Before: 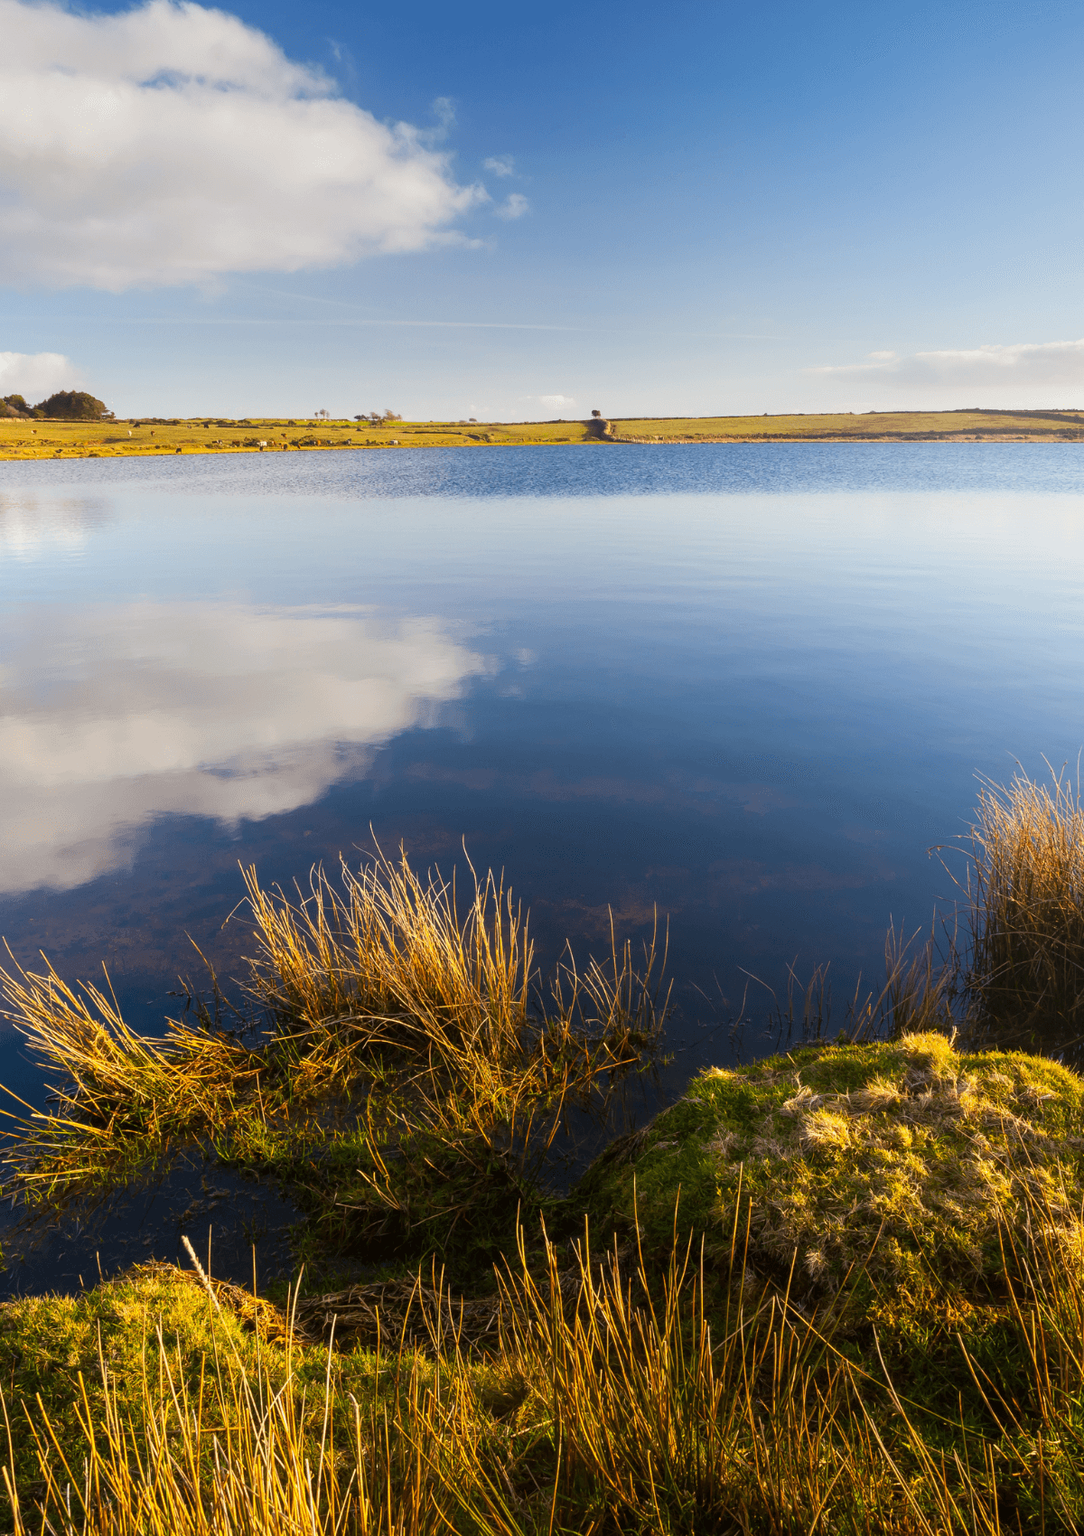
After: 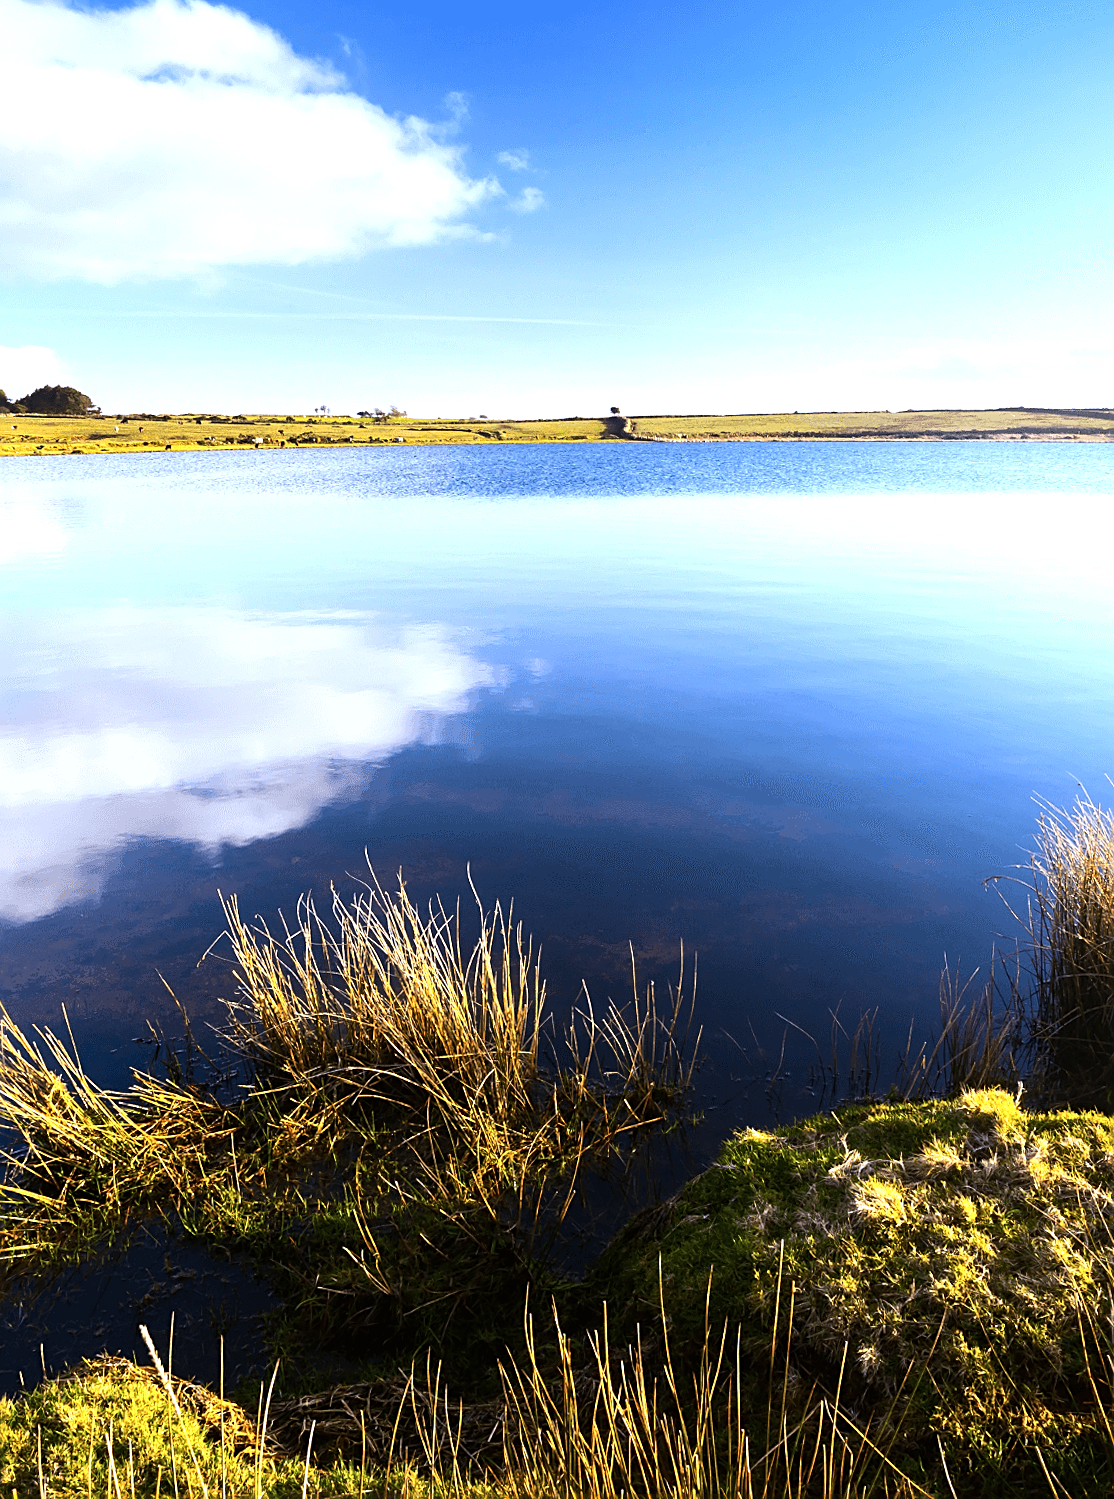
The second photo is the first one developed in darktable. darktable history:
rotate and perspective: rotation 0.215°, lens shift (vertical) -0.139, crop left 0.069, crop right 0.939, crop top 0.002, crop bottom 0.996
color calibration: illuminant as shot in camera, x 0.358, y 0.373, temperature 4628.91 K
crop and rotate: top 0%, bottom 11.49%
tone equalizer: -8 EV -1.08 EV, -7 EV -1.01 EV, -6 EV -0.867 EV, -5 EV -0.578 EV, -3 EV 0.578 EV, -2 EV 0.867 EV, -1 EV 1.01 EV, +0 EV 1.08 EV, edges refinement/feathering 500, mask exposure compensation -1.57 EV, preserve details no
white balance: red 0.931, blue 1.11
sharpen: on, module defaults
